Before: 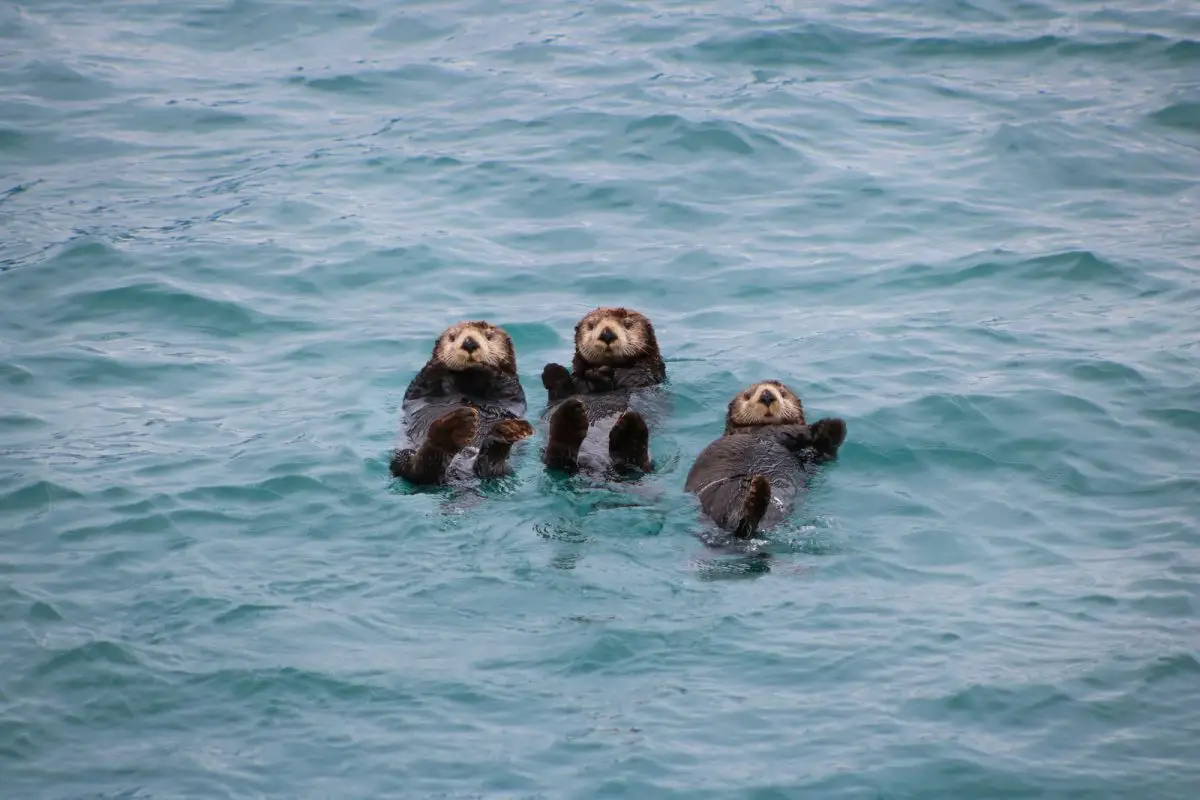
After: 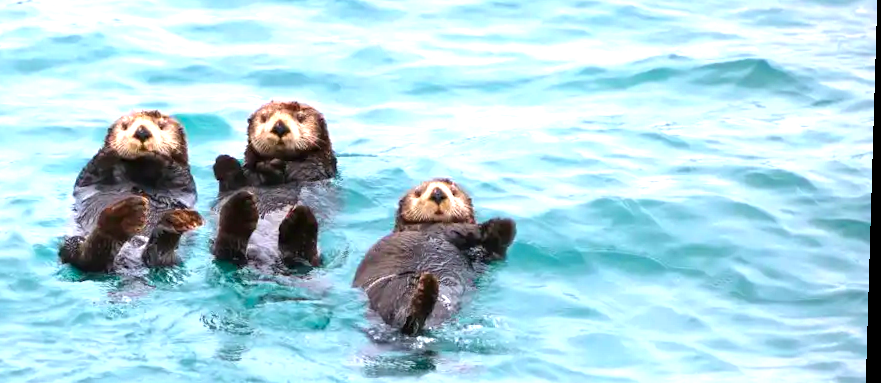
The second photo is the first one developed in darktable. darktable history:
crop and rotate: left 27.938%, top 27.046%, bottom 27.046%
exposure: exposure 1.2 EV, compensate highlight preservation false
color balance: contrast 6.48%, output saturation 113.3%
rotate and perspective: rotation 1.72°, automatic cropping off
local contrast: mode bilateral grid, contrast 10, coarseness 25, detail 115%, midtone range 0.2
